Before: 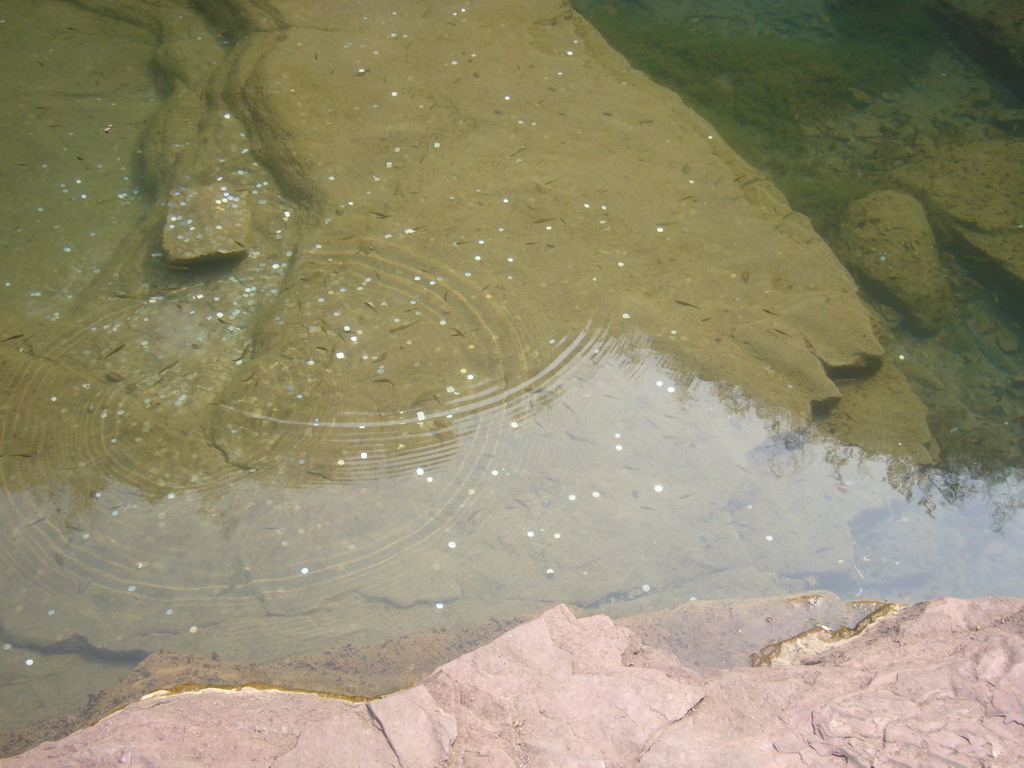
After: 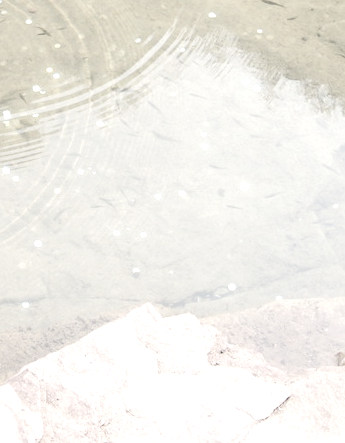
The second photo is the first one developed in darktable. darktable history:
tone equalizer: -8 EV 0.027 EV, -7 EV -0.022 EV, -6 EV 0.014 EV, -5 EV 0.034 EV, -4 EV 0.293 EV, -3 EV 0.641 EV, -2 EV 0.582 EV, -1 EV 0.17 EV, +0 EV 0.027 EV, edges refinement/feathering 500, mask exposure compensation -1.57 EV, preserve details no
crop: left 40.464%, top 39.28%, right 25.803%, bottom 2.973%
color correction: highlights b* 0.058, saturation 0.269
exposure: black level correction 0, exposure 0.695 EV, compensate highlight preservation false
